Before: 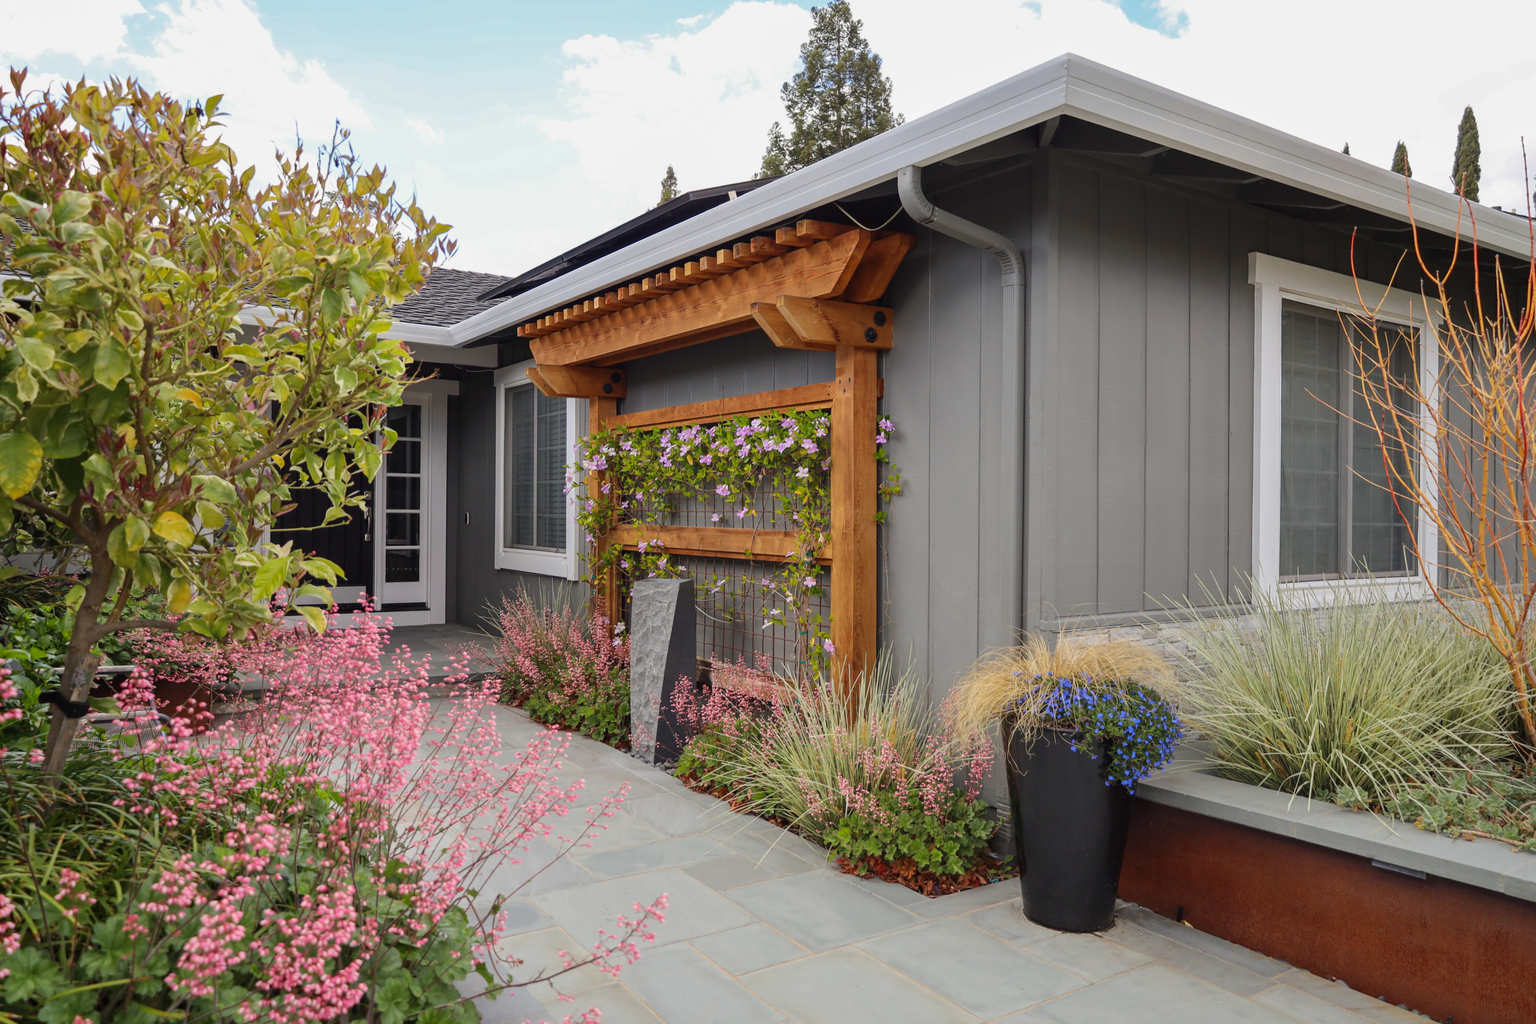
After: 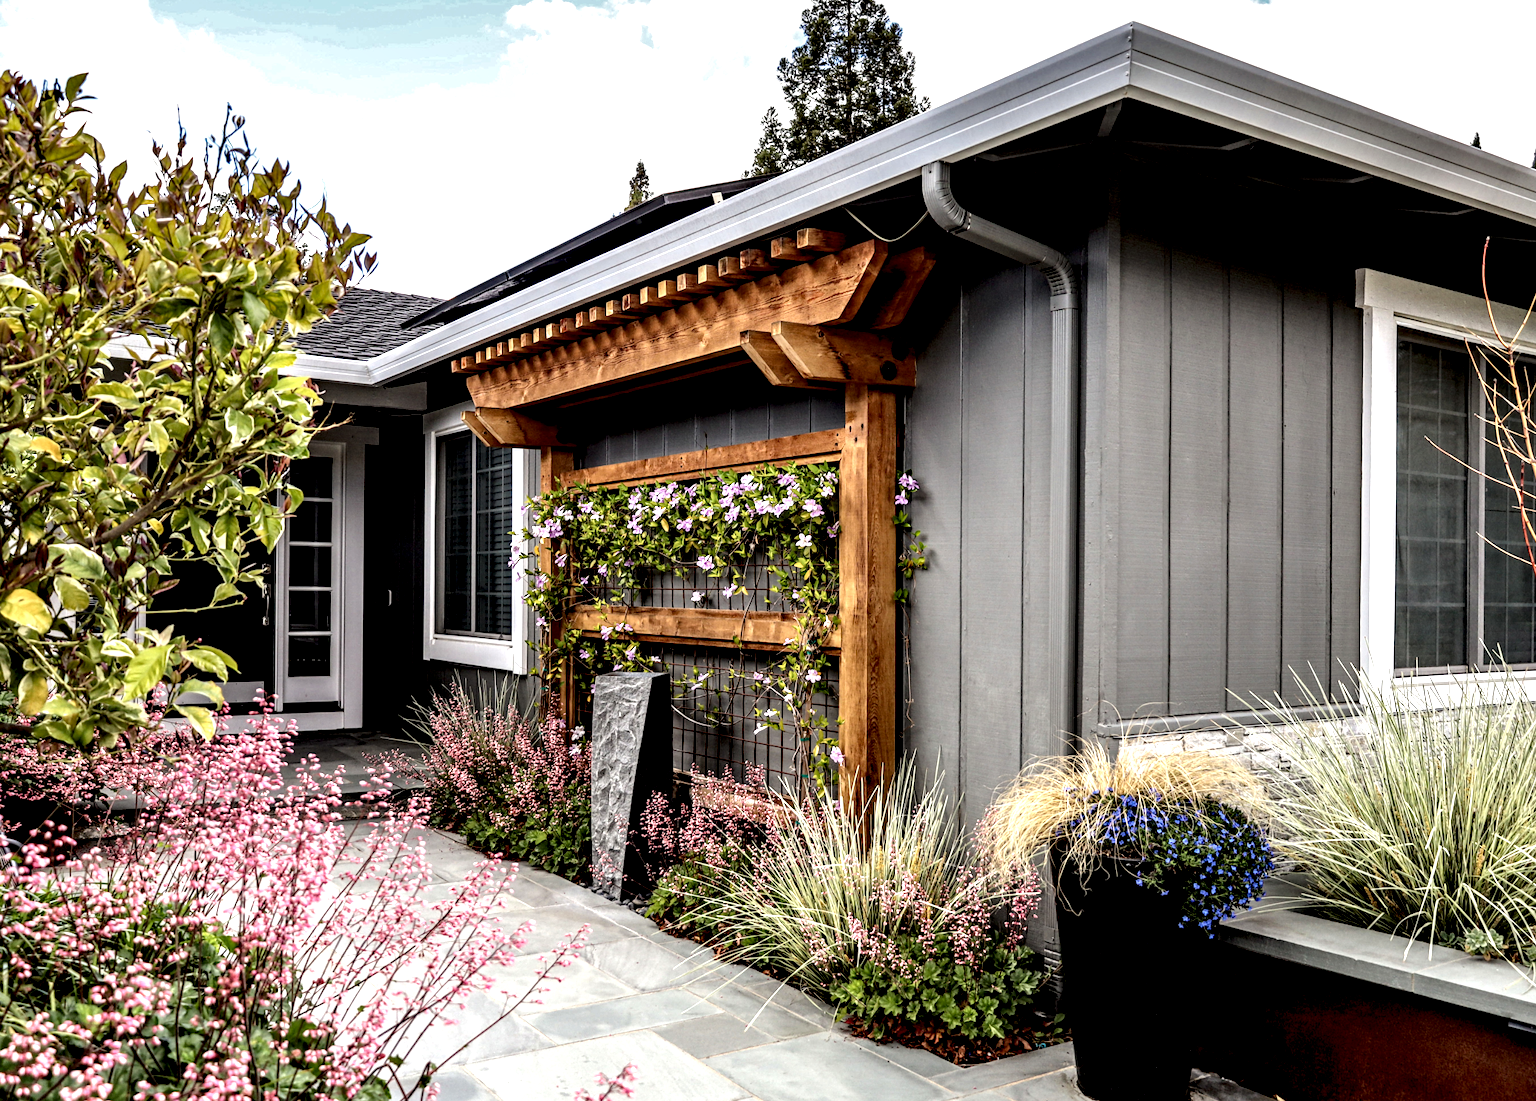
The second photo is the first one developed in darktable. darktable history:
local contrast: highlights 115%, shadows 42%, detail 293%
haze removal: compatibility mode true, adaptive false
crop: left 9.929%, top 3.475%, right 9.188%, bottom 9.529%
